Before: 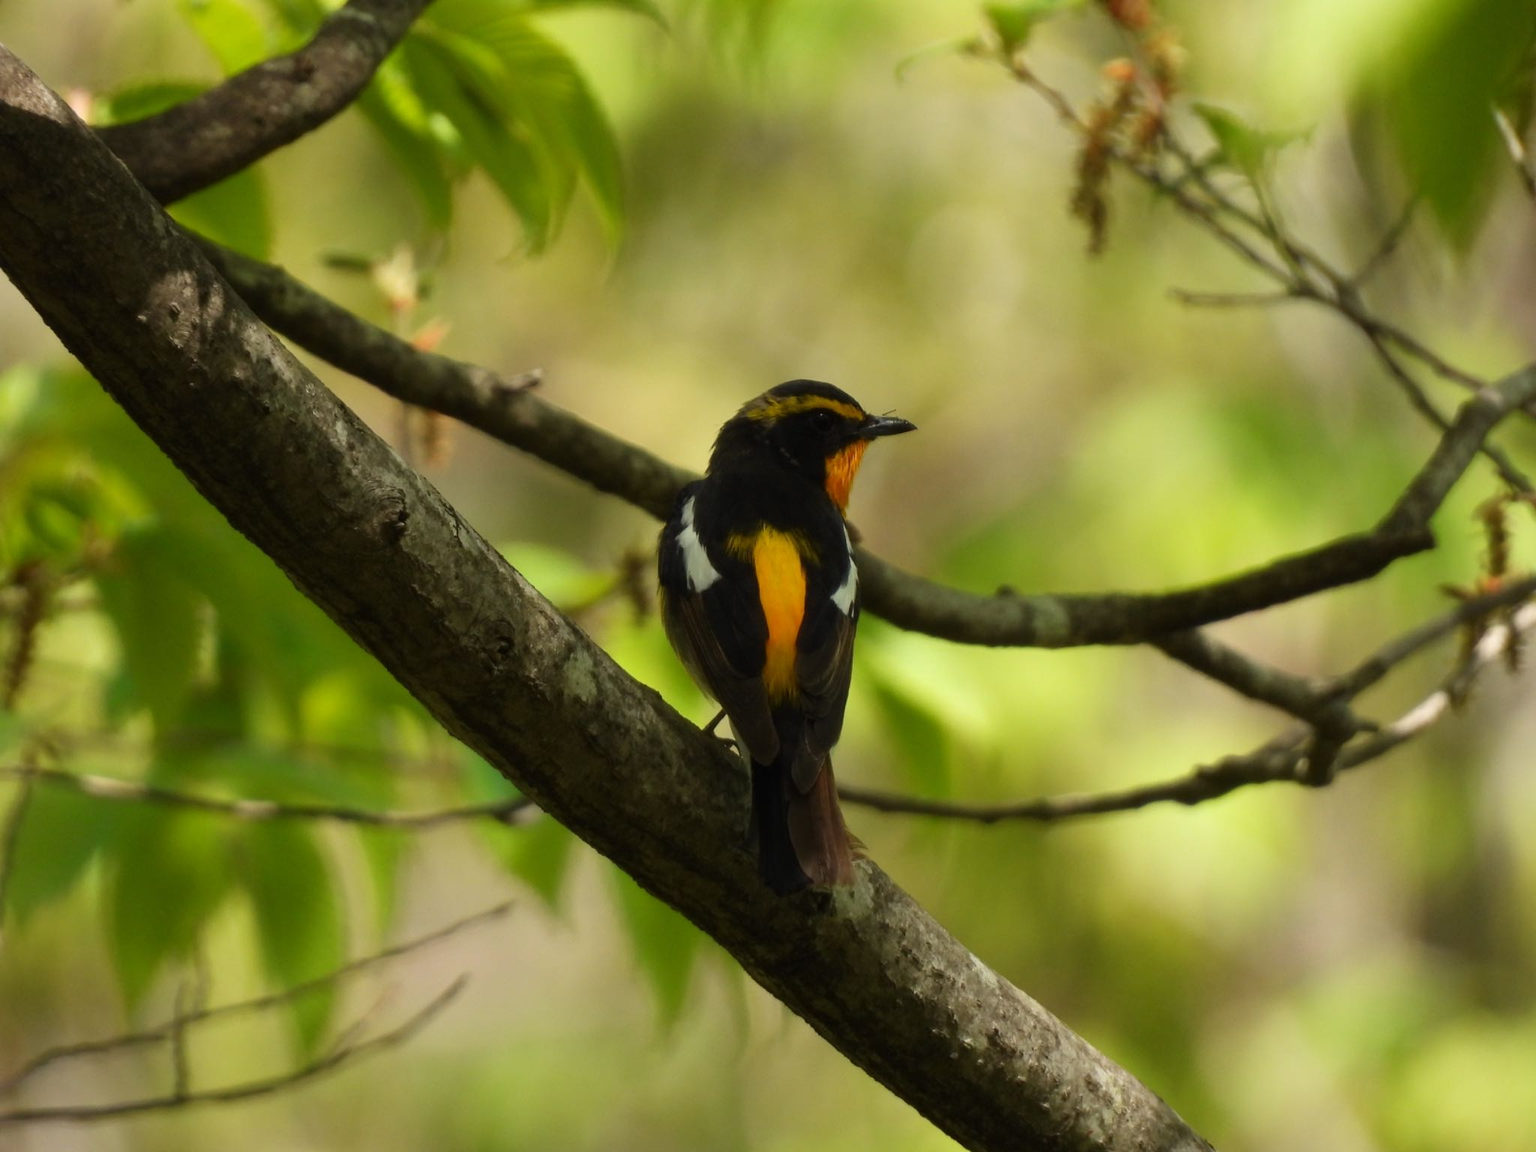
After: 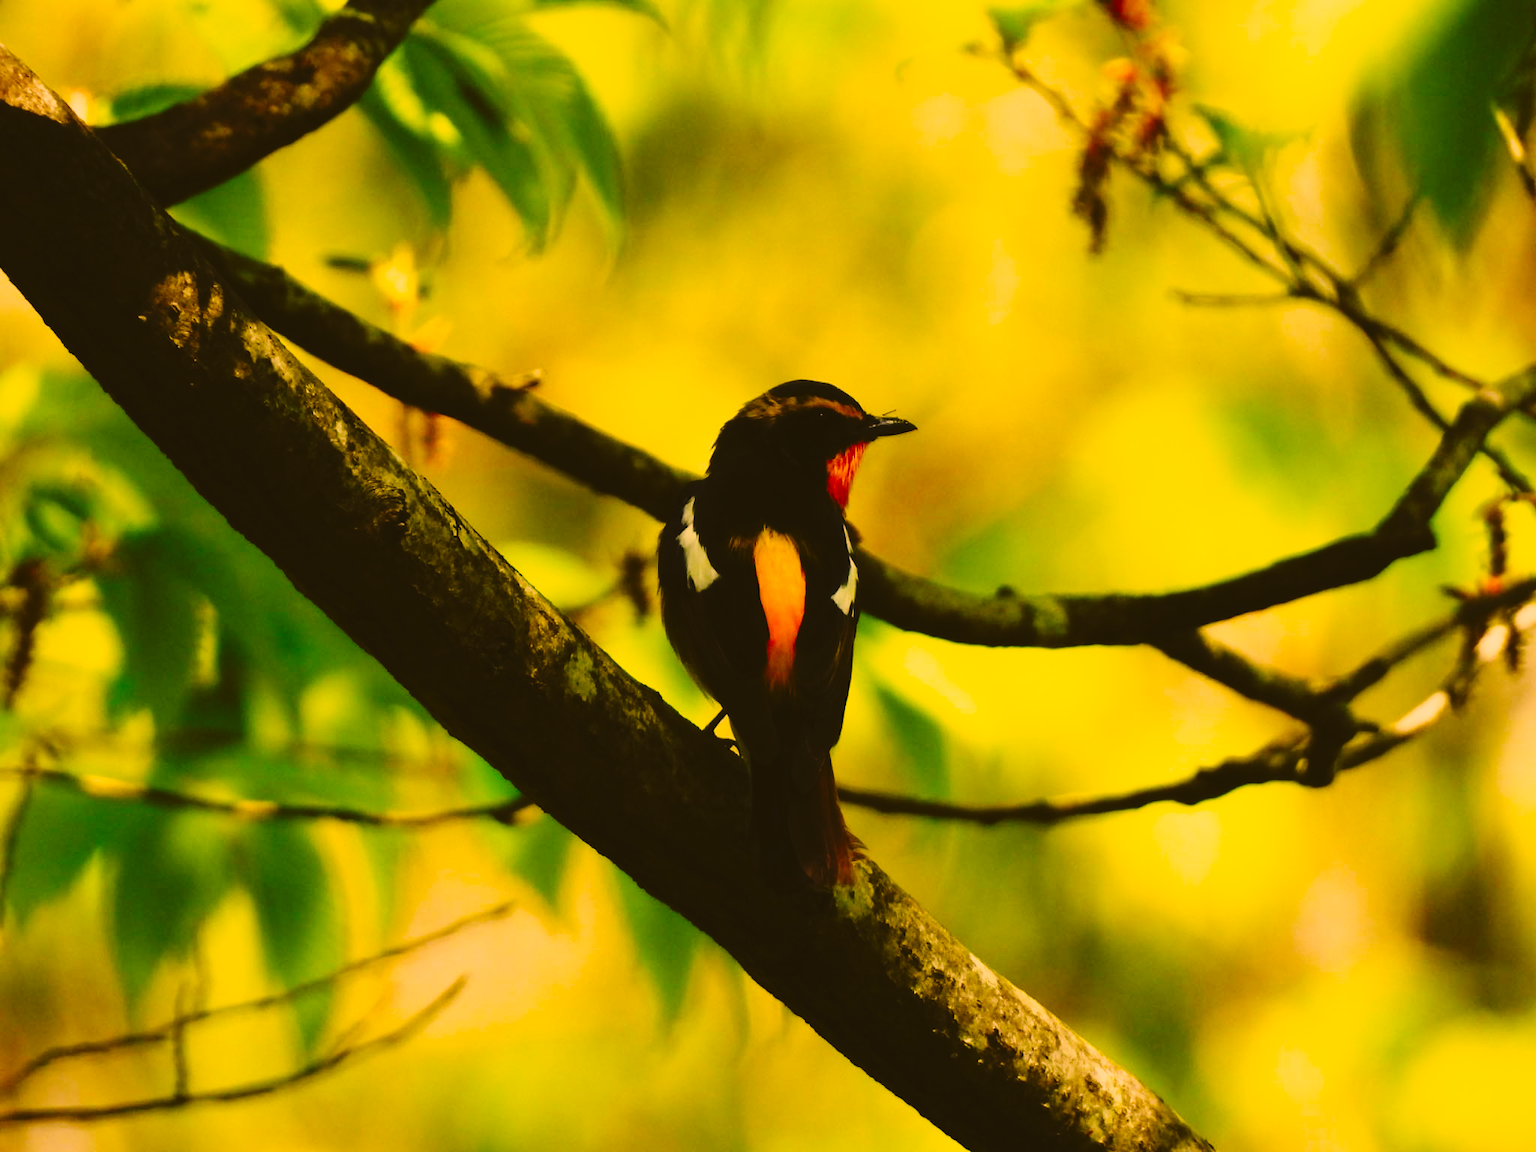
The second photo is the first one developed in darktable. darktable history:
color balance rgb: highlights gain › chroma 1.011%, highlights gain › hue 68.07°, global offset › luminance -0.302%, global offset › hue 259.47°, shadows fall-off 299.054%, white fulcrum 2 EV, highlights fall-off 298.996%, perceptual saturation grading › global saturation 25.582%, mask middle-gray fulcrum 99.785%, global vibrance 0.467%, contrast gray fulcrum 38.263%
color correction: highlights a* 18.52, highlights b* 36.17, shadows a* 1.28, shadows b* 6.74, saturation 1.02
base curve: curves: ch0 [(0, 0) (0.036, 0.025) (0.121, 0.166) (0.206, 0.329) (0.605, 0.79) (1, 1)], preserve colors none
tone curve: curves: ch0 [(0, 0.072) (0.249, 0.176) (0.518, 0.489) (0.832, 0.854) (1, 0.948)], preserve colors none
